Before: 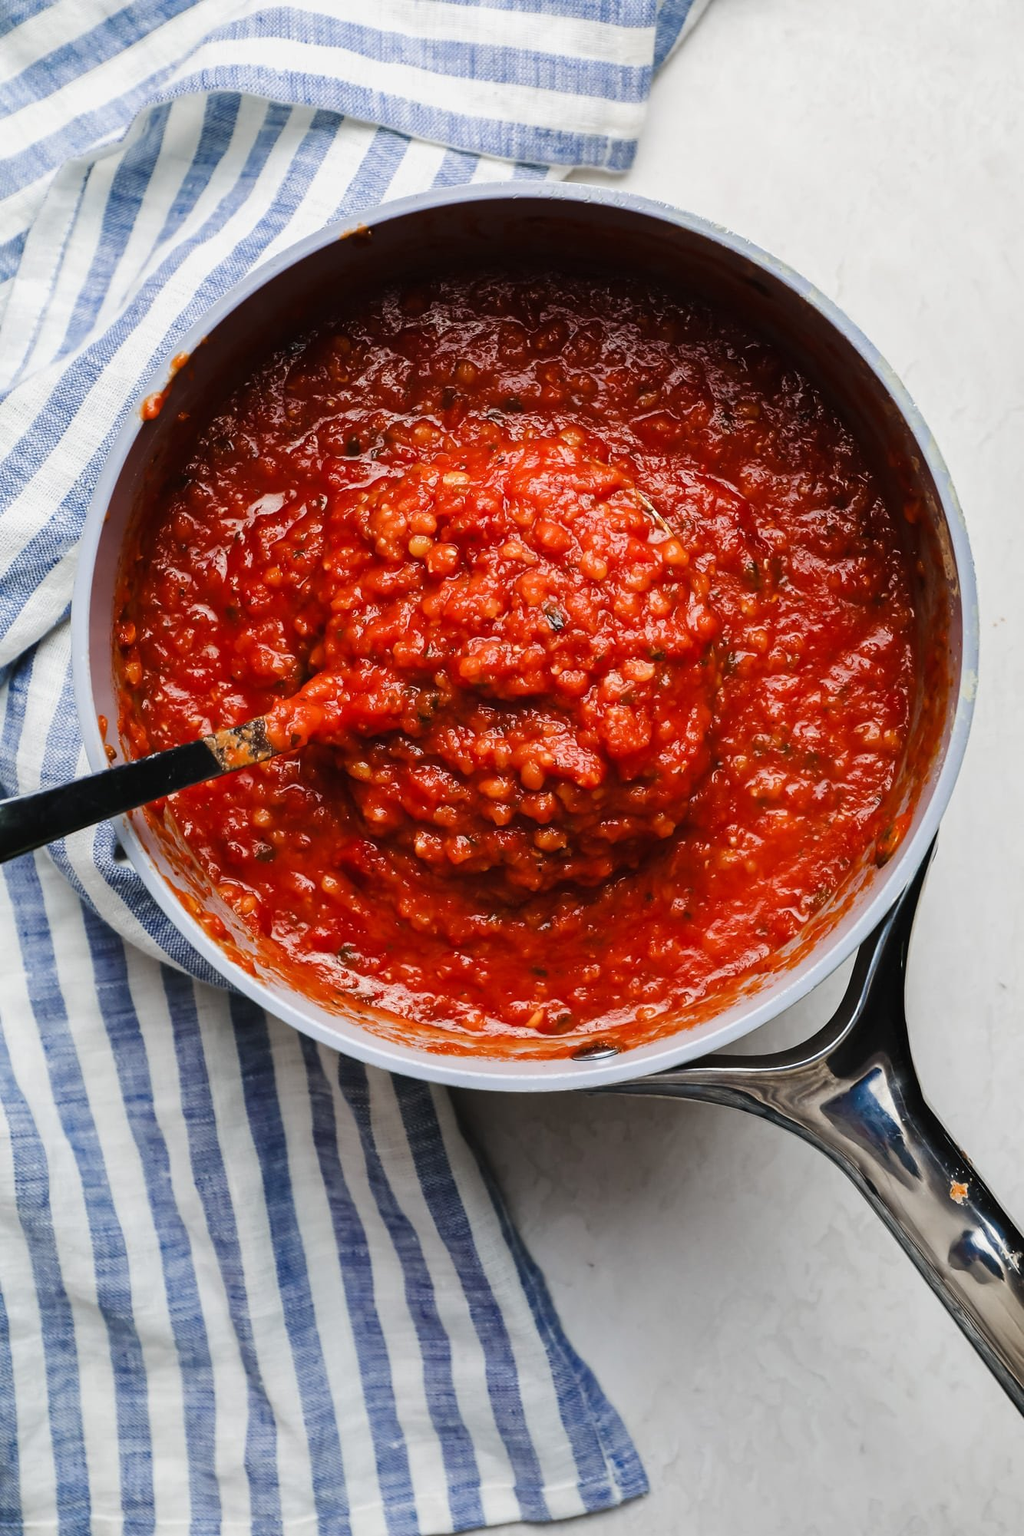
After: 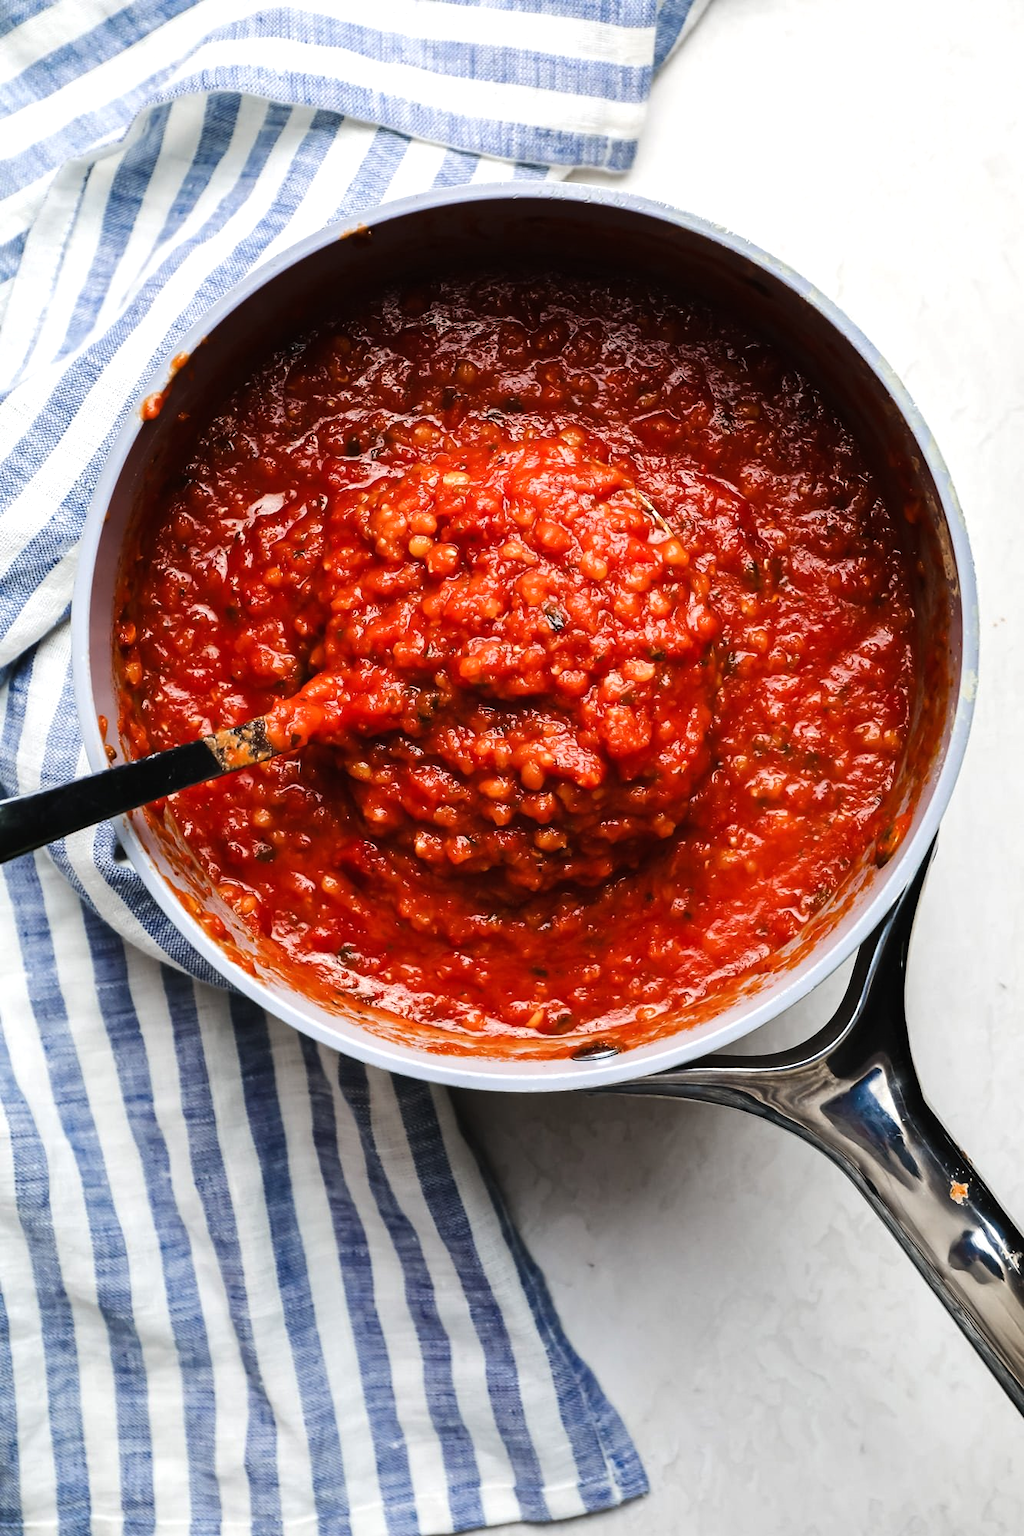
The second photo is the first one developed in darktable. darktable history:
tone equalizer: -8 EV -0.415 EV, -7 EV -0.367 EV, -6 EV -0.319 EV, -5 EV -0.198 EV, -3 EV 0.216 EV, -2 EV 0.342 EV, -1 EV 0.402 EV, +0 EV 0.394 EV, edges refinement/feathering 500, mask exposure compensation -1.57 EV, preserve details no
